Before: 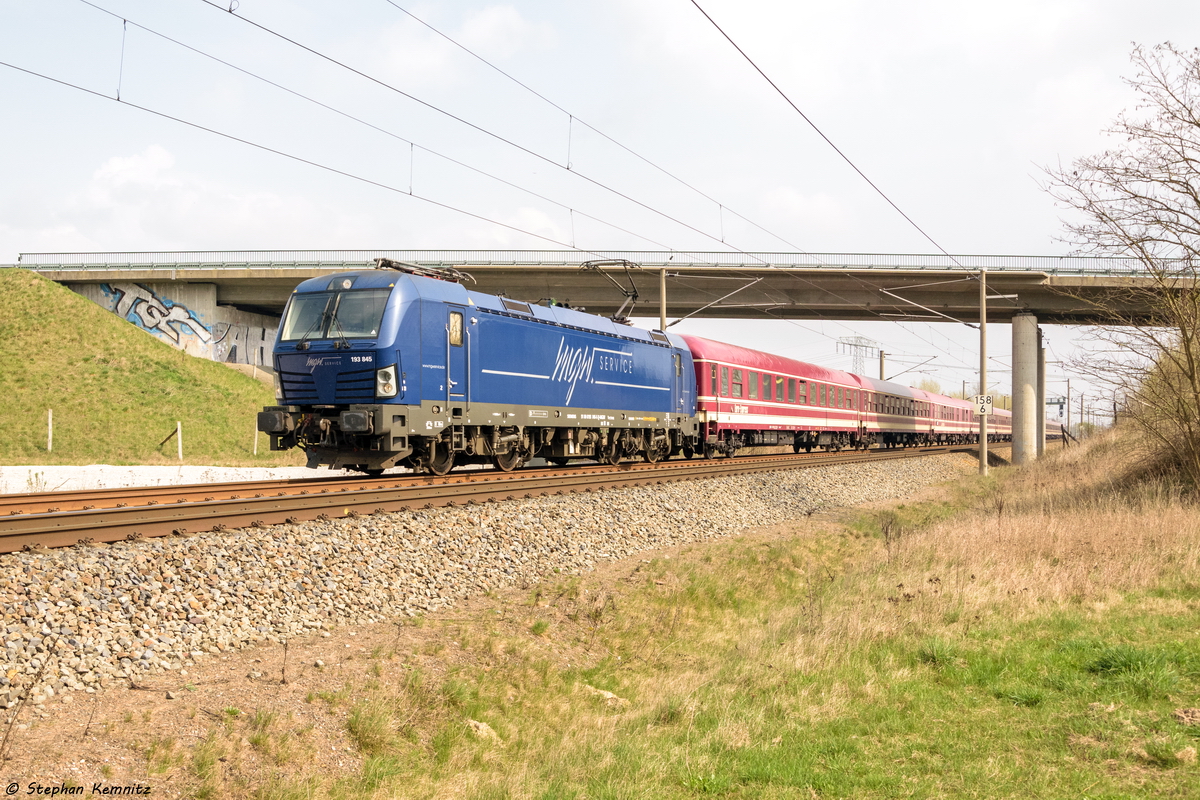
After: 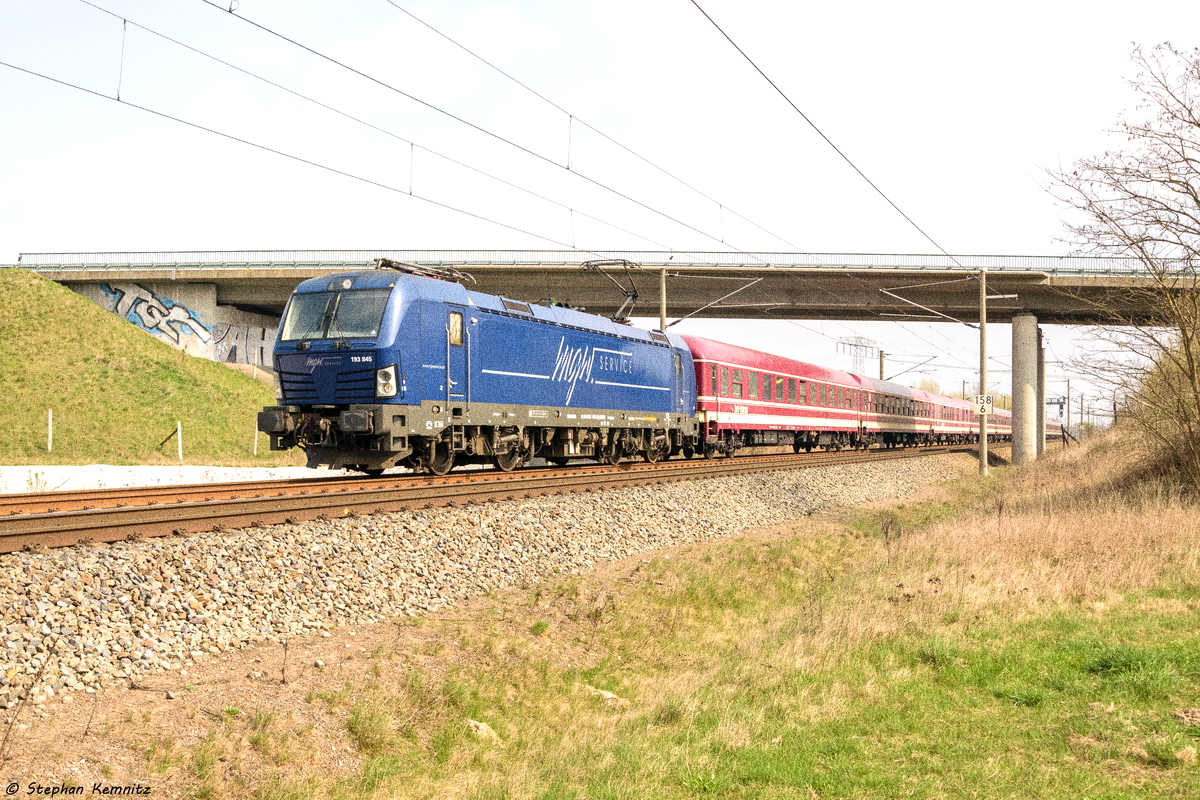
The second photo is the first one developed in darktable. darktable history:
exposure: exposure 0.2 EV, compensate highlight preservation false
grain: strength 49.07%
